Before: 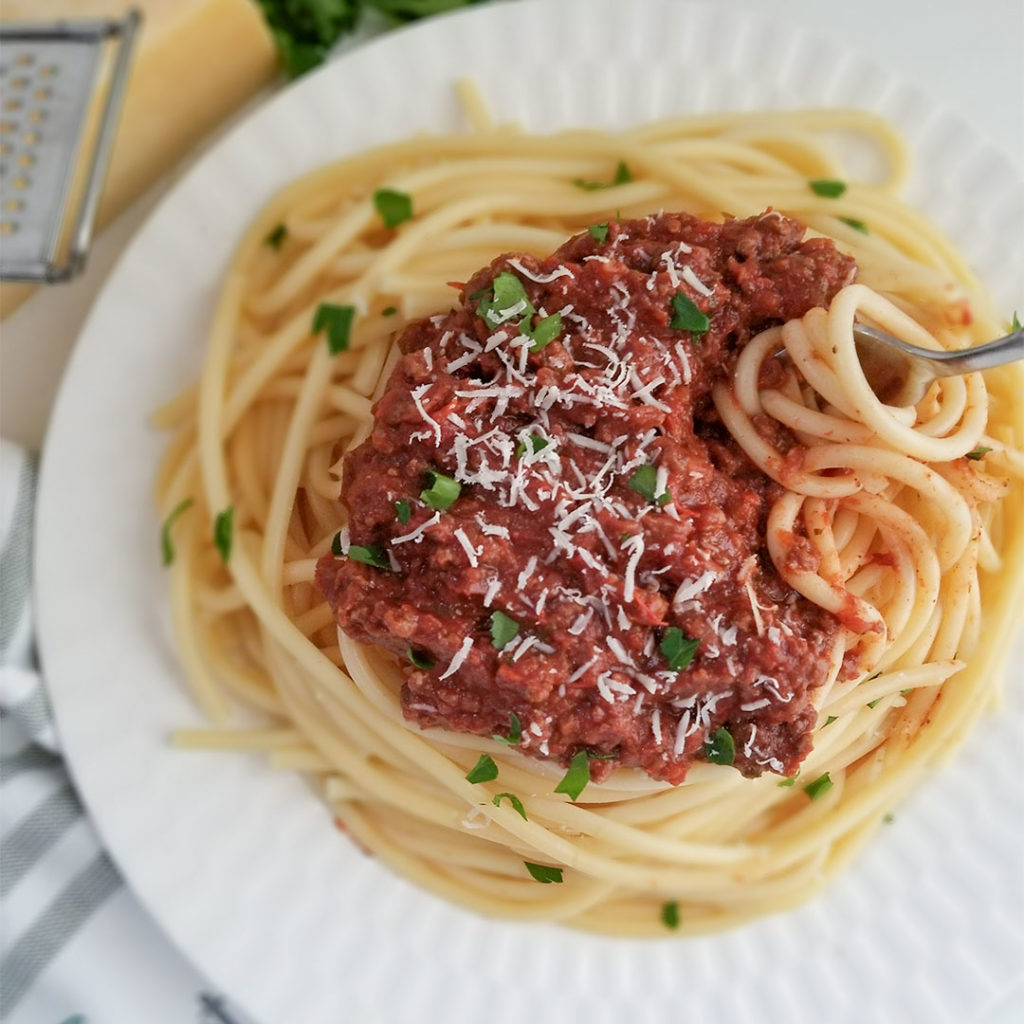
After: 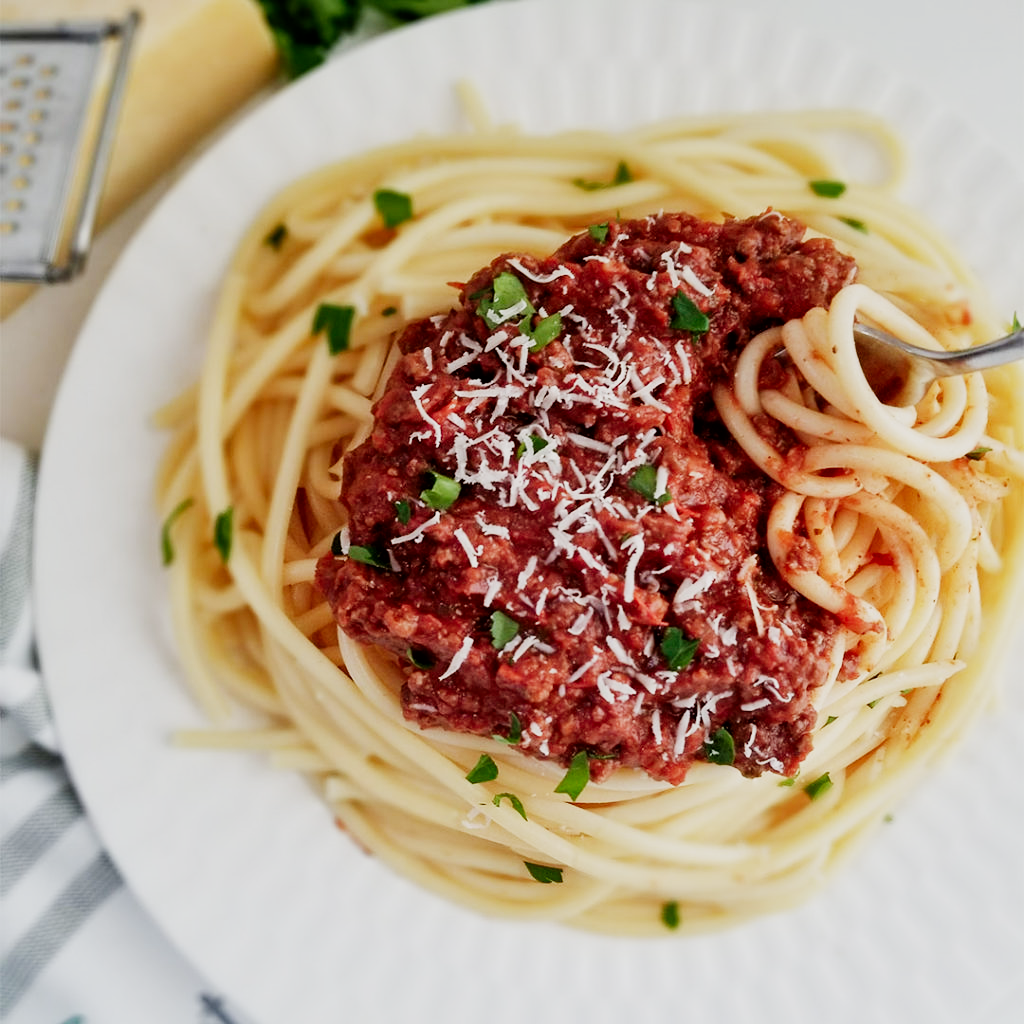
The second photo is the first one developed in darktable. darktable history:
exposure: exposure 0.2 EV, compensate highlight preservation false
sigmoid: contrast 1.7, skew -0.2, preserve hue 0%, red attenuation 0.1, red rotation 0.035, green attenuation 0.1, green rotation -0.017, blue attenuation 0.15, blue rotation -0.052, base primaries Rec2020
local contrast: mode bilateral grid, contrast 20, coarseness 50, detail 120%, midtone range 0.2
